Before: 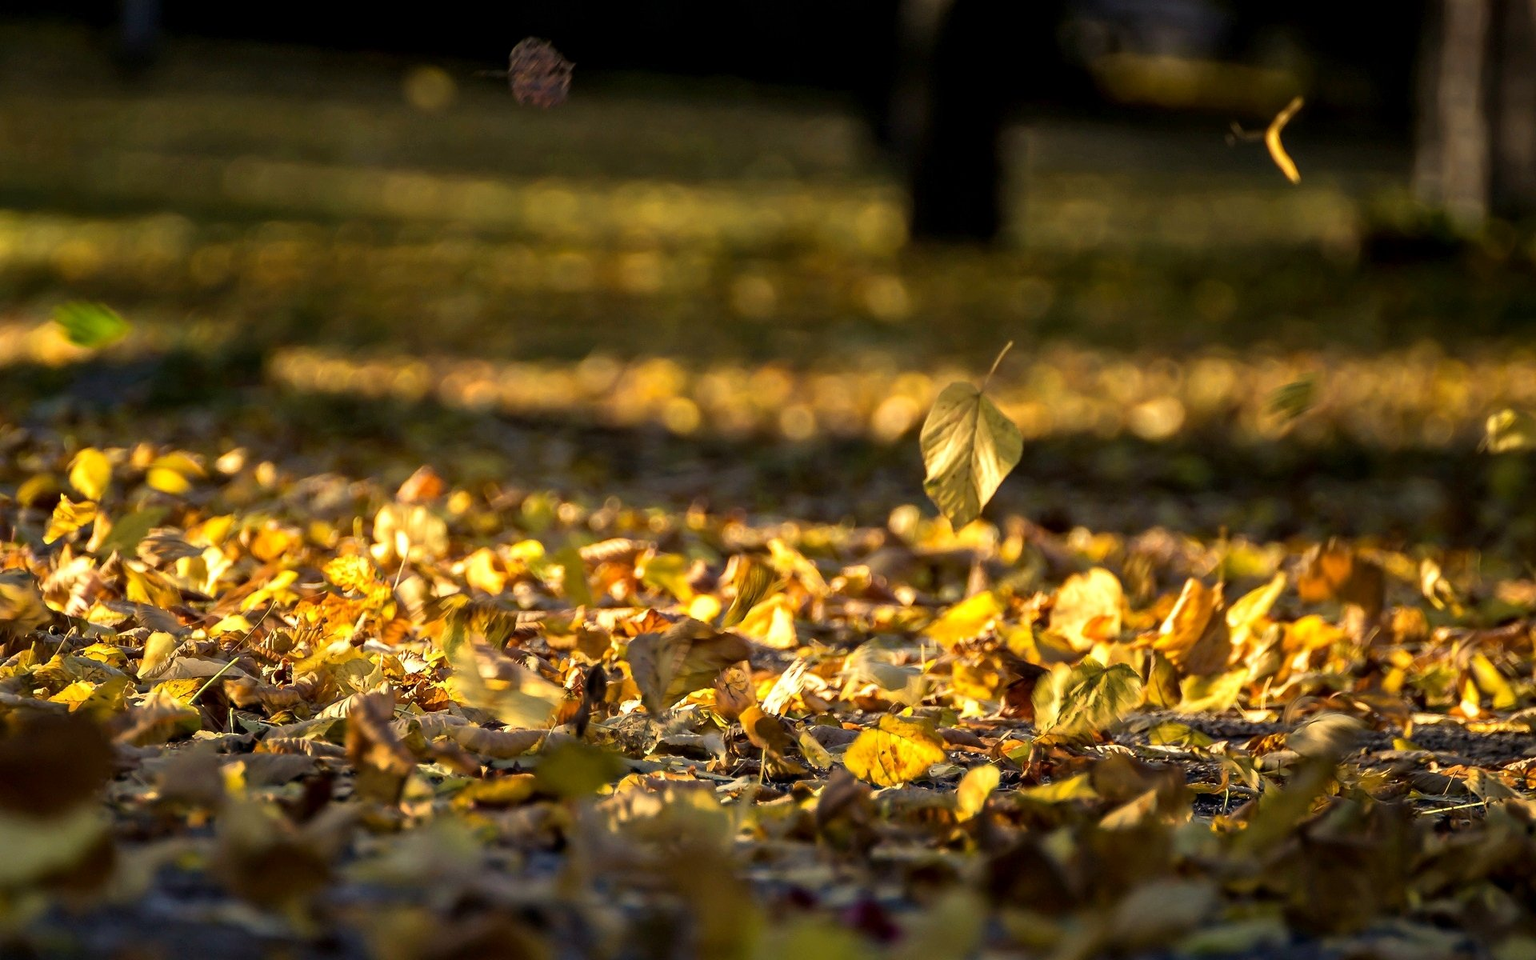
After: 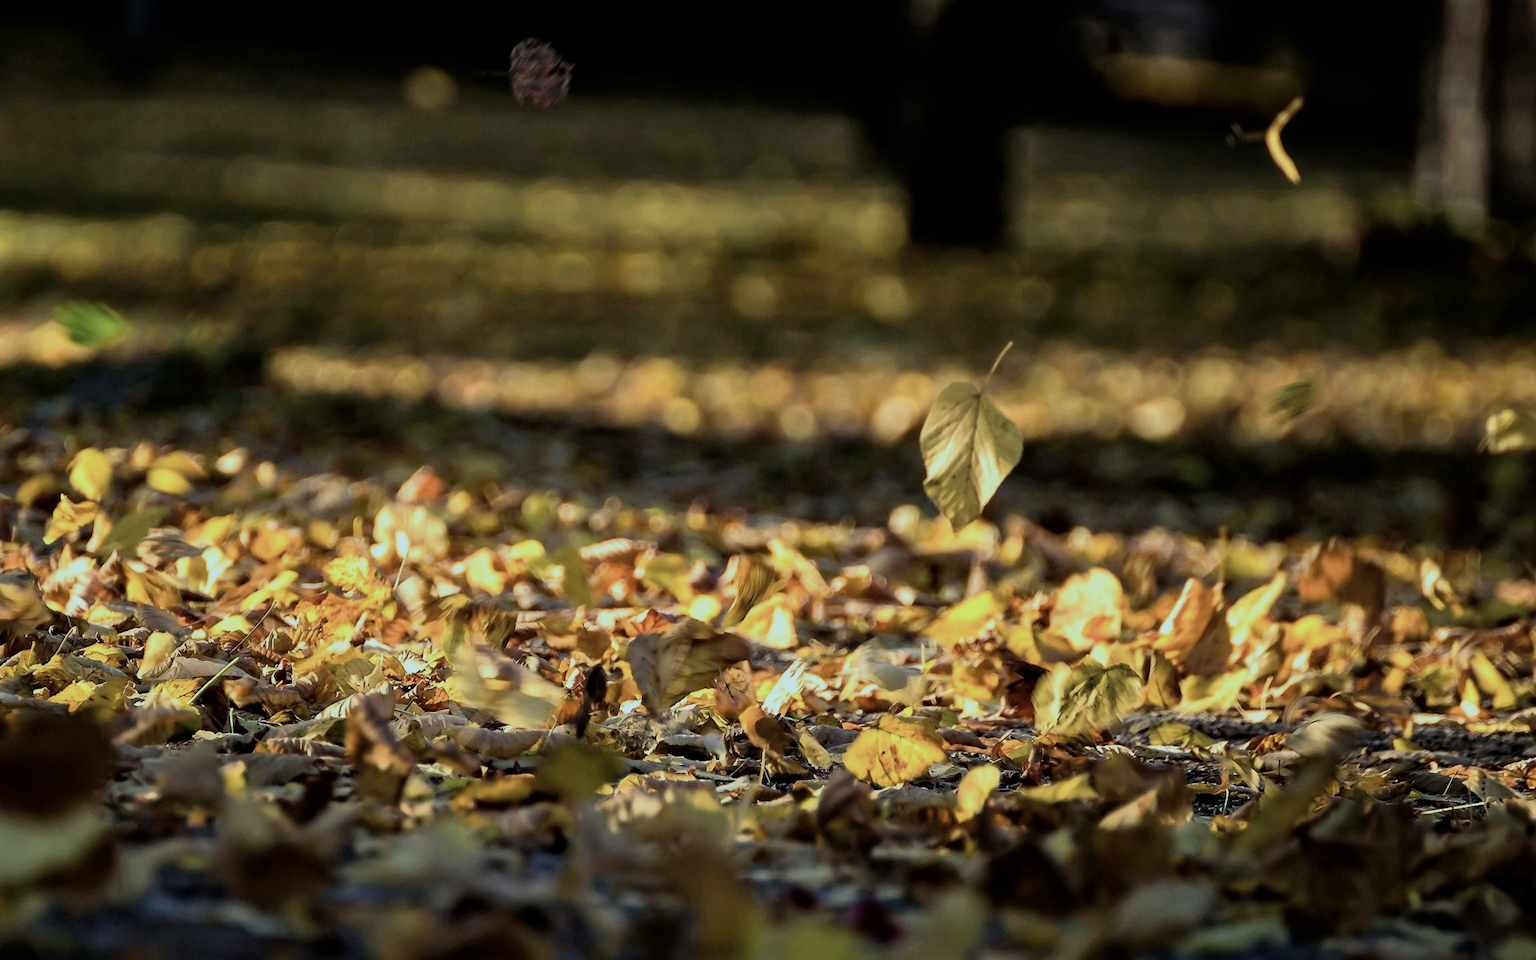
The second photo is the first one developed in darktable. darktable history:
filmic rgb: black relative exposure -8.01 EV, white relative exposure 3.98 EV, hardness 4.11, contrast 0.997
color correction: highlights a* -12.21, highlights b* -17.96, saturation 0.714
contrast brightness saturation: contrast 0.077, saturation 0.204
